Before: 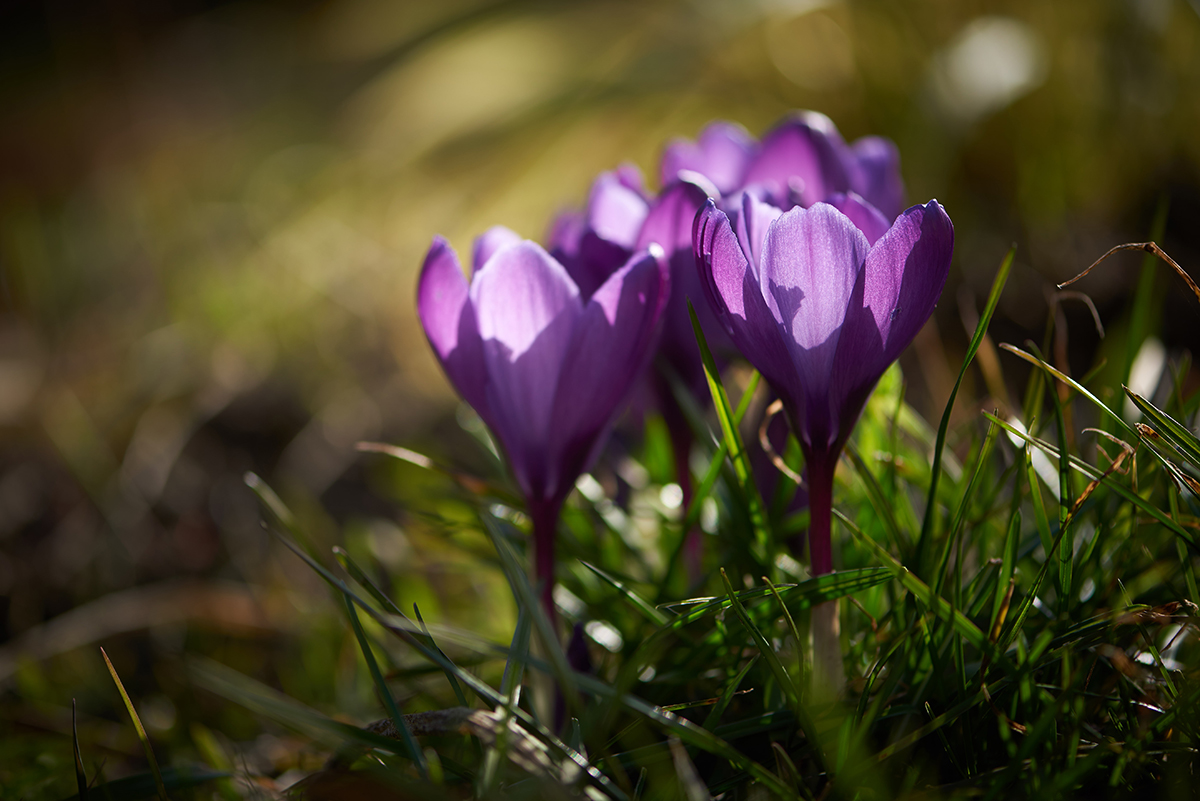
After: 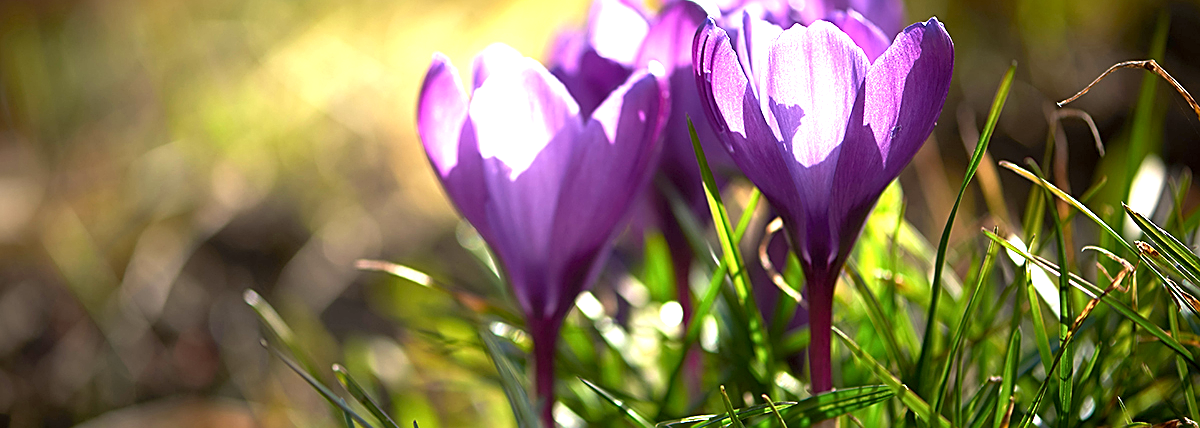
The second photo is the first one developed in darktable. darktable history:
contrast brightness saturation: saturation -0.021
sharpen: amount 0.579
crop and rotate: top 22.769%, bottom 23.729%
exposure: black level correction 0.001, exposure 1.654 EV, compensate highlight preservation false
